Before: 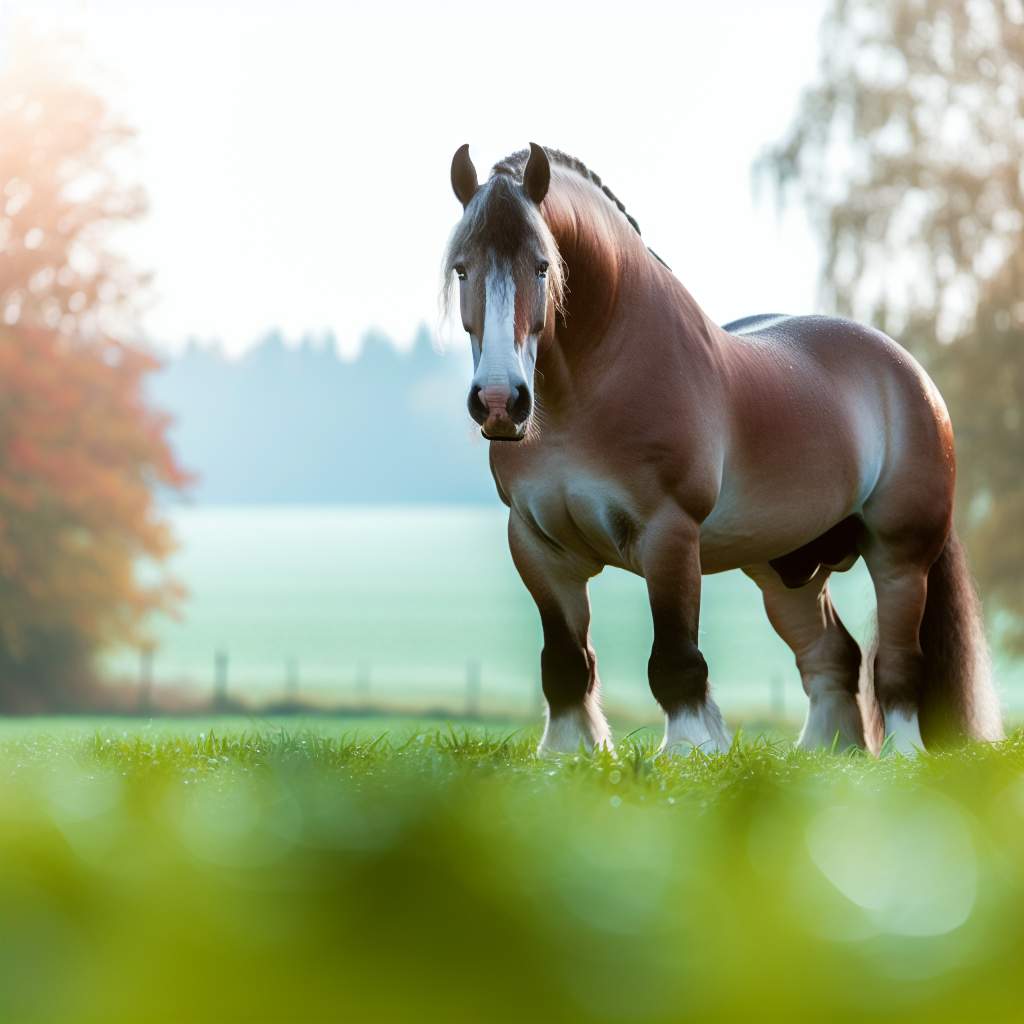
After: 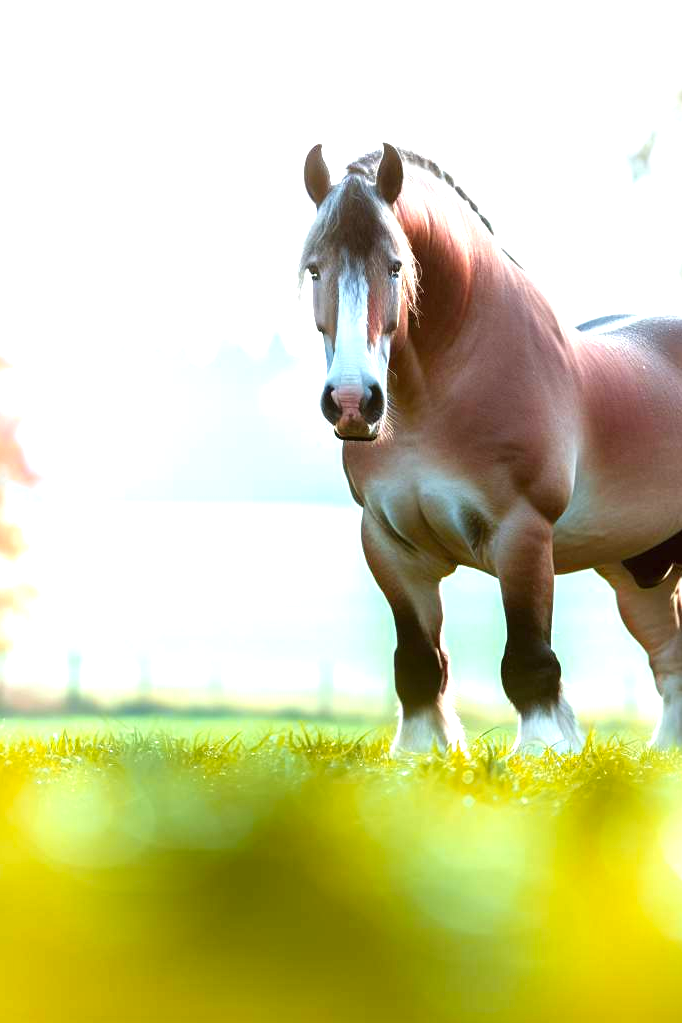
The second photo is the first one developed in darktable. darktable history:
color zones: curves: ch1 [(0.235, 0.558) (0.75, 0.5)]; ch2 [(0.25, 0.462) (0.749, 0.457)], mix 25.94%
crop and rotate: left 14.385%, right 18.948%
exposure: black level correction 0, exposure 1.1 EV, compensate exposure bias true, compensate highlight preservation false
